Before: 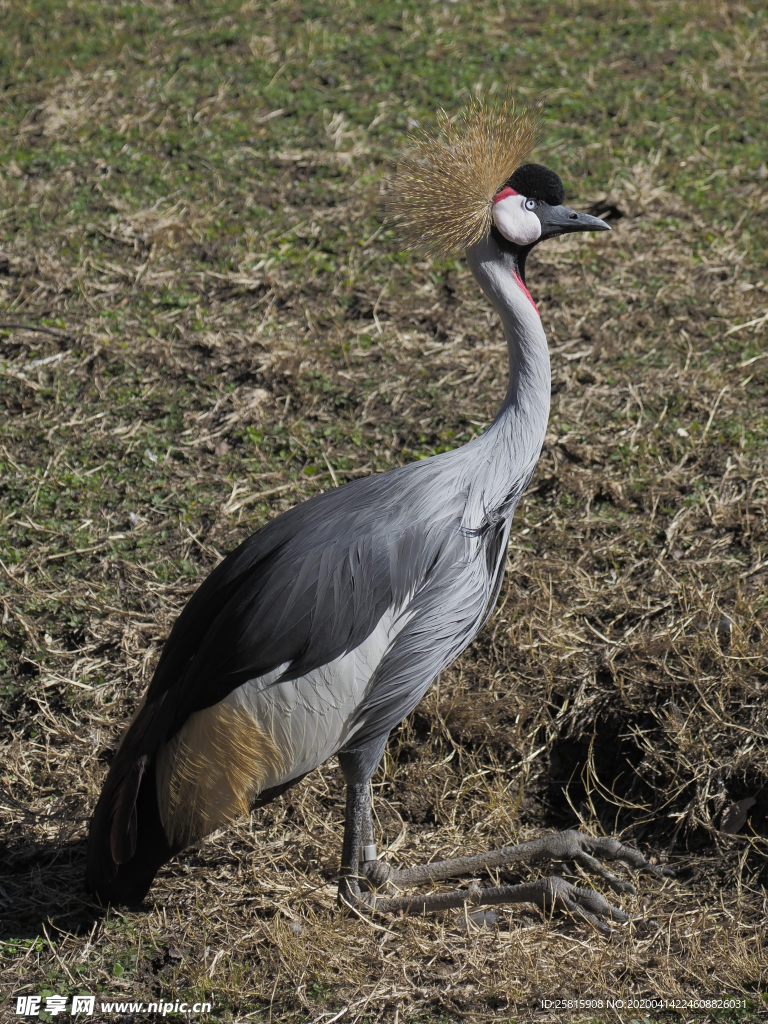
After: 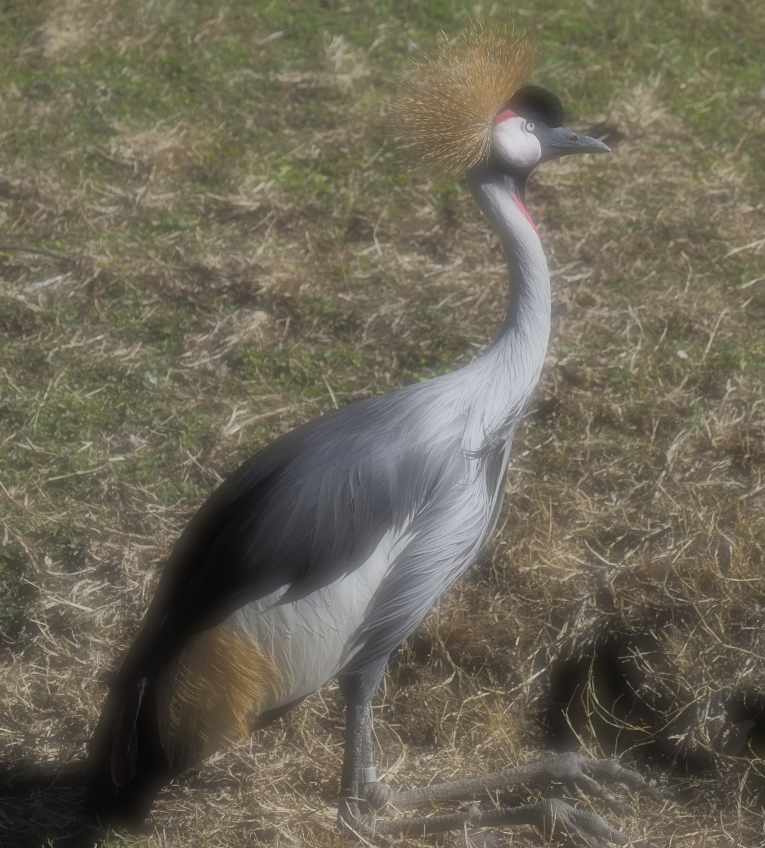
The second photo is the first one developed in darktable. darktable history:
soften: on, module defaults
crop: top 7.625%, bottom 8.027%
